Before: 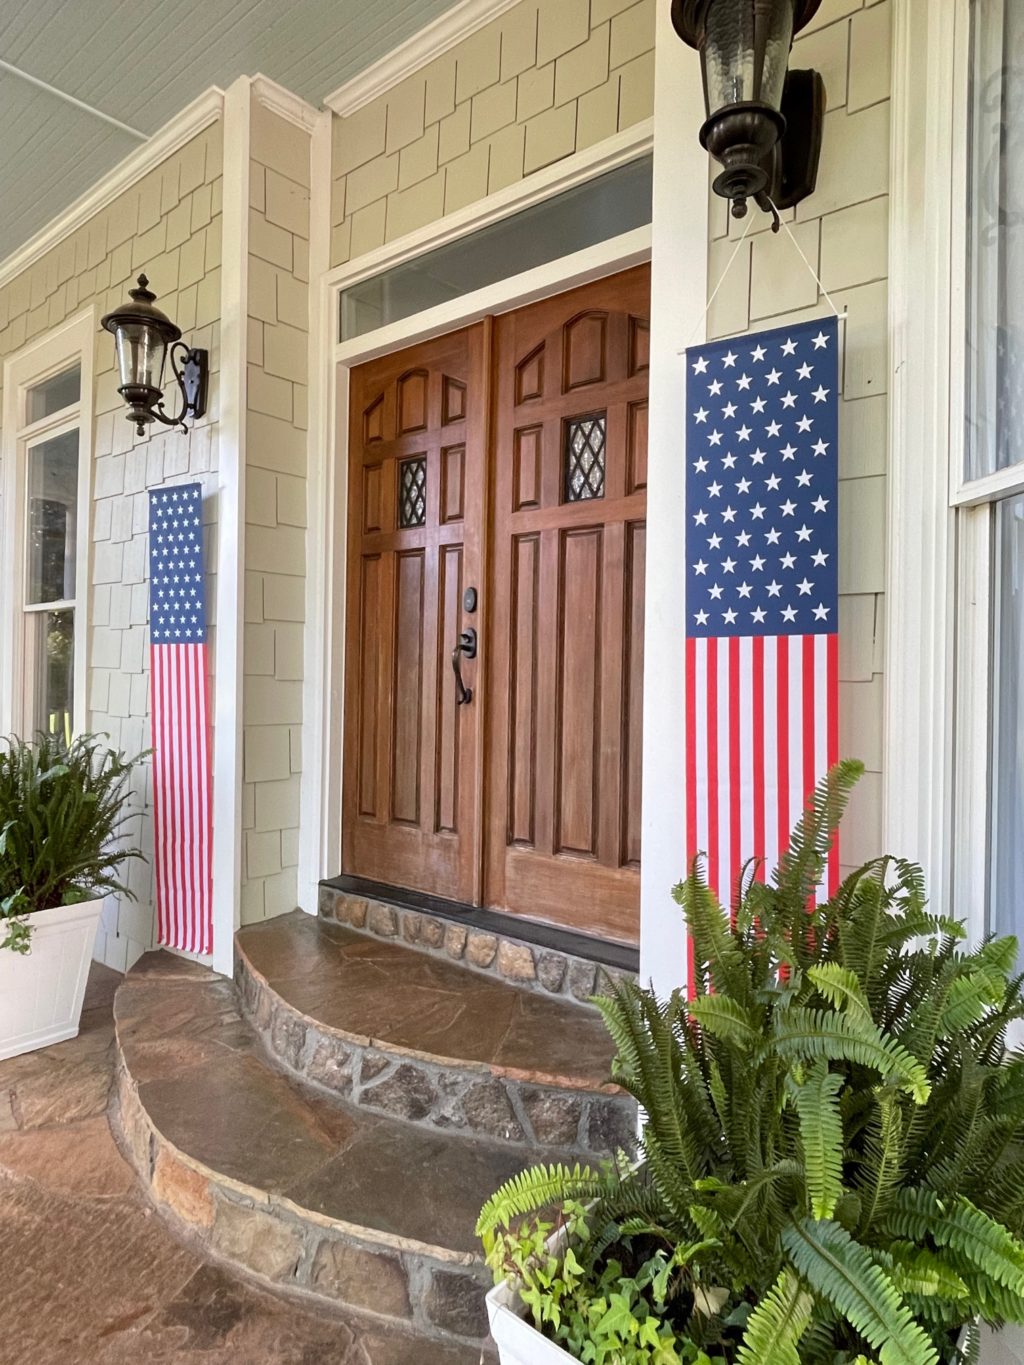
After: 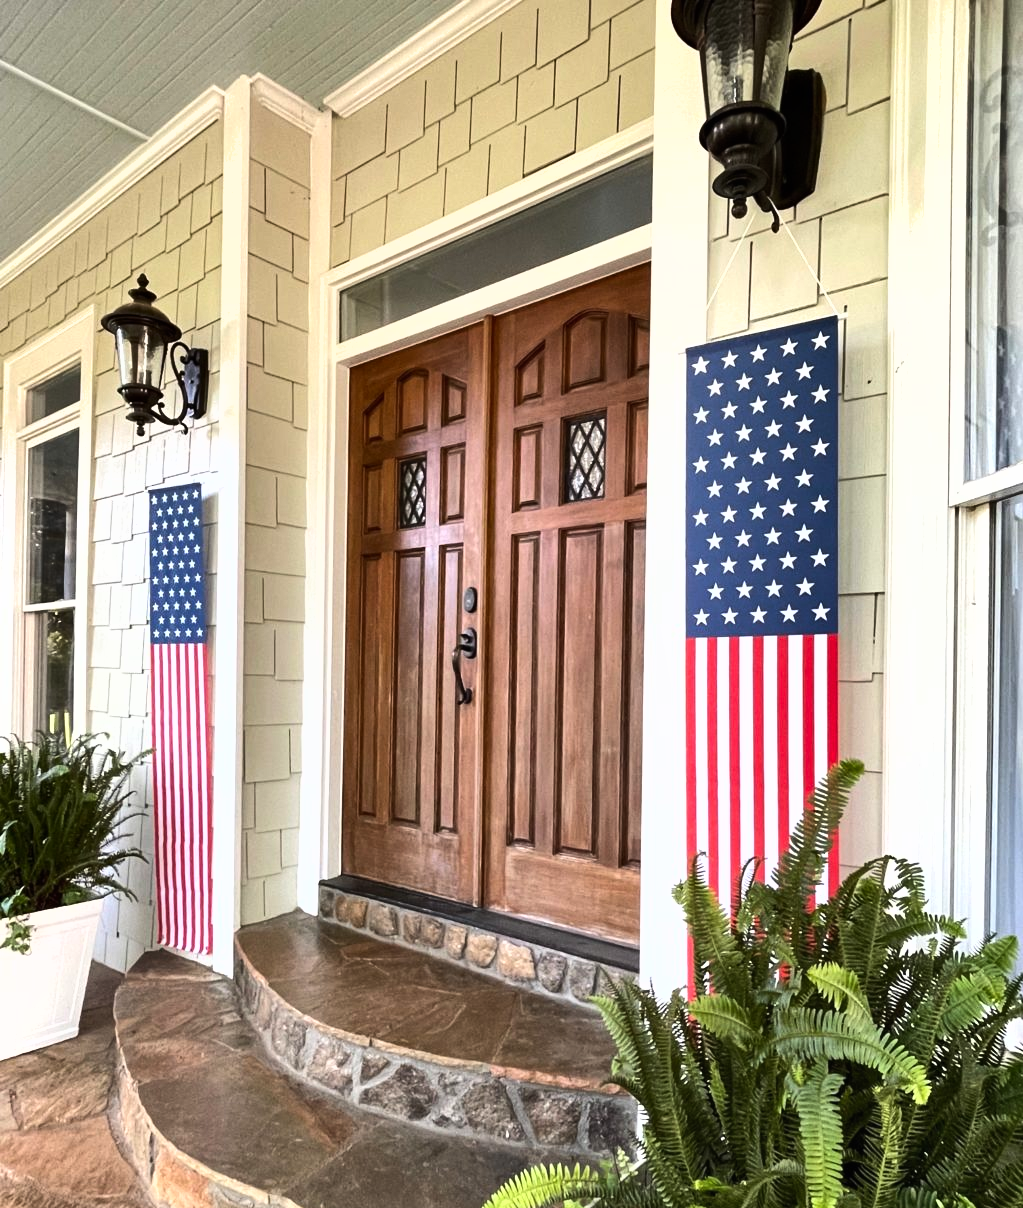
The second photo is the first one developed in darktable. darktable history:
contrast brightness saturation: contrast 0.1, brightness 0.02, saturation 0.02
tone equalizer: -8 EV -0.75 EV, -7 EV -0.7 EV, -6 EV -0.6 EV, -5 EV -0.4 EV, -3 EV 0.4 EV, -2 EV 0.6 EV, -1 EV 0.7 EV, +0 EV 0.75 EV, edges refinement/feathering 500, mask exposure compensation -1.57 EV, preserve details no
crop and rotate: top 0%, bottom 11.49%
shadows and highlights: low approximation 0.01, soften with gaussian
local contrast: mode bilateral grid, contrast 100, coarseness 100, detail 91%, midtone range 0.2
